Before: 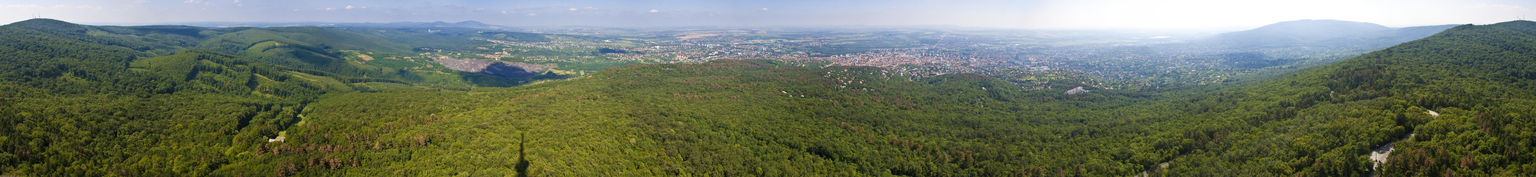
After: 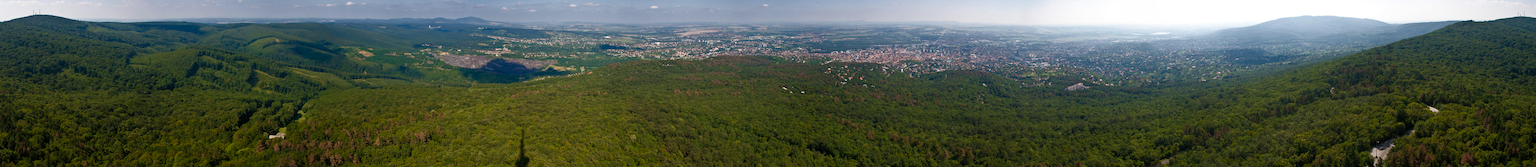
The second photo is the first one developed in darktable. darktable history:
rgb curve: curves: ch0 [(0, 0) (0.415, 0.237) (1, 1)]
crop and rotate: top 2.479%, bottom 3.018%
